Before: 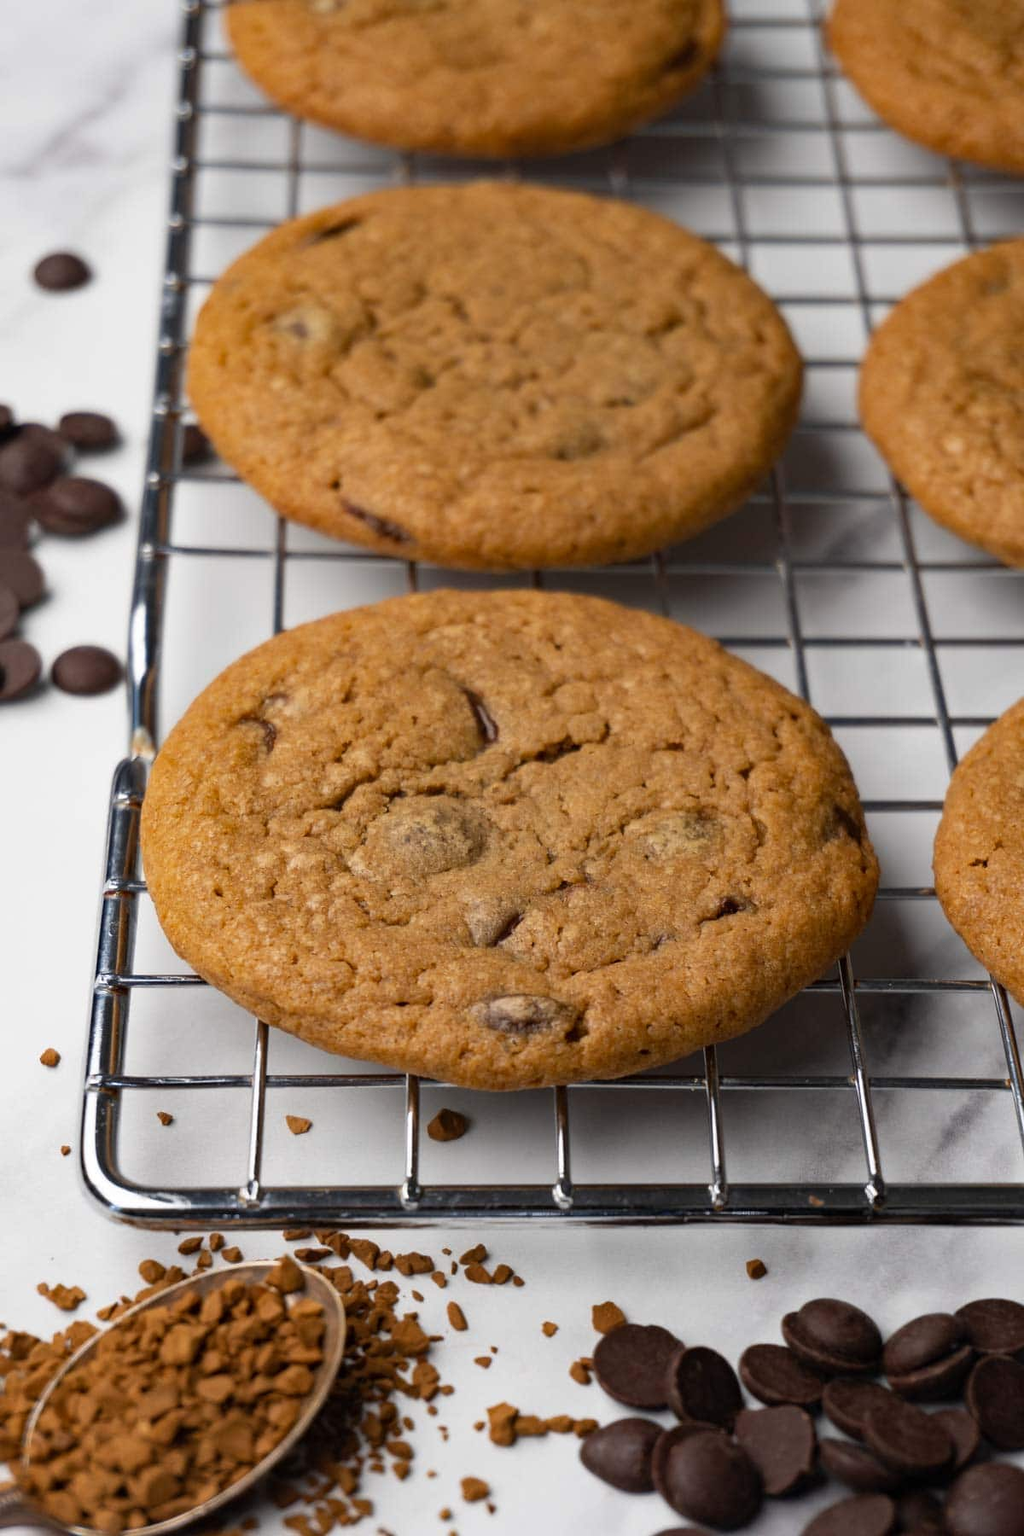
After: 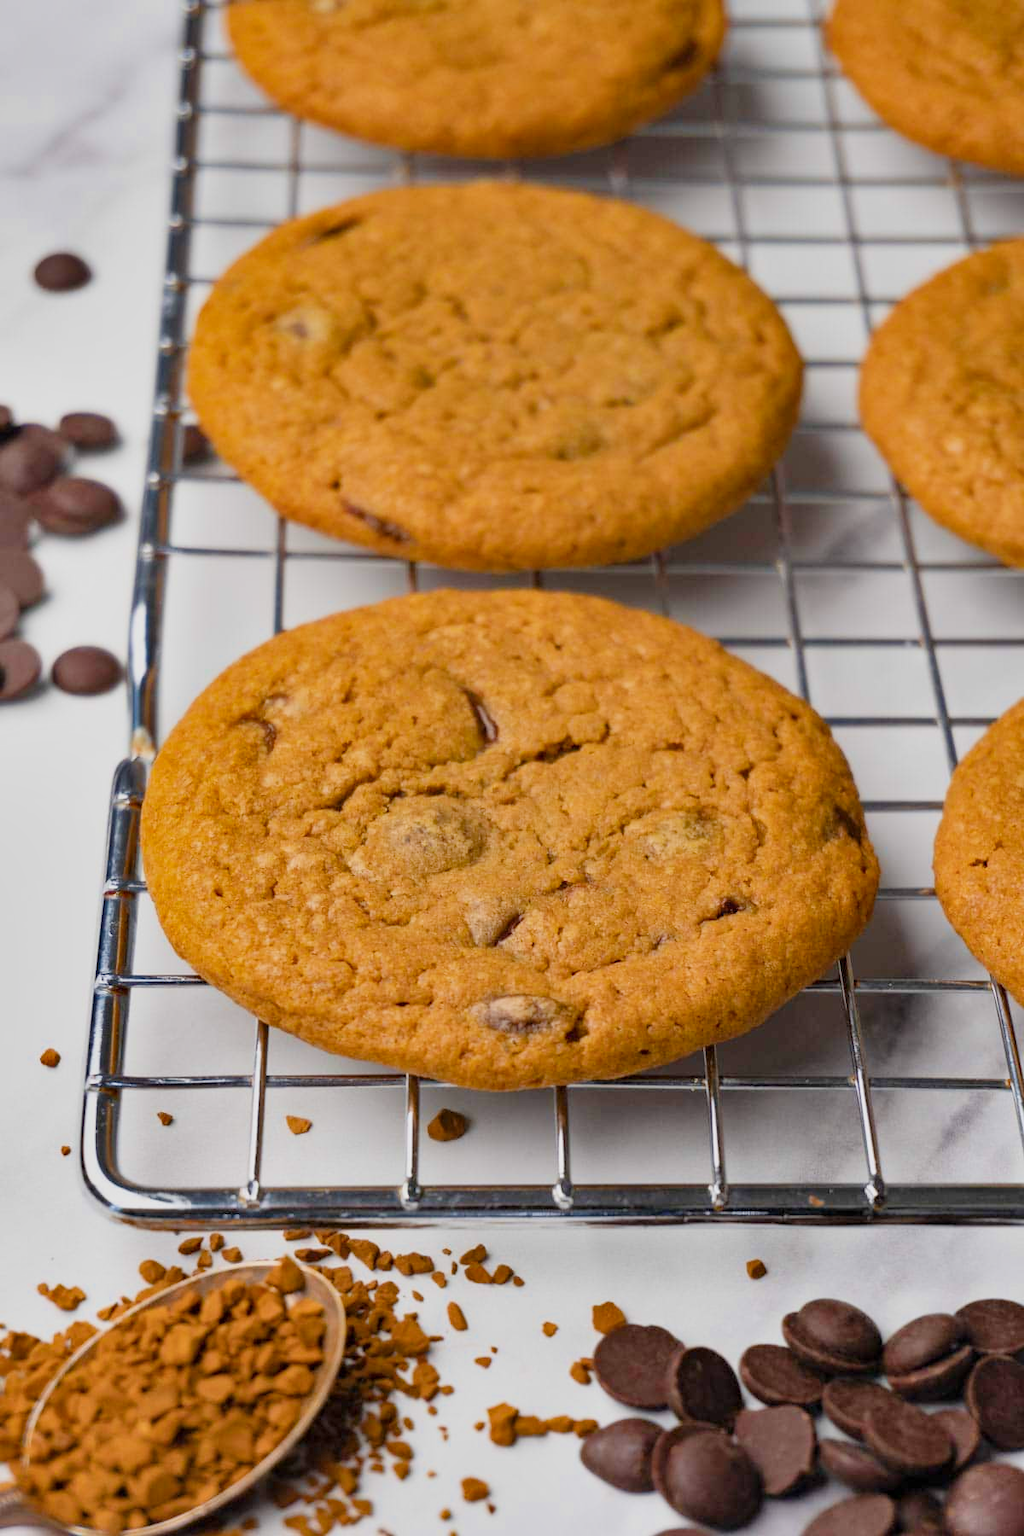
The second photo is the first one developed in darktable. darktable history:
color balance rgb: perceptual saturation grading › global saturation 25.698%, global vibrance 20%
contrast brightness saturation: contrast 0.072
filmic rgb: middle gray luminance 4.35%, black relative exposure -13.07 EV, white relative exposure 5.03 EV, threshold 3.05 EV, target black luminance 0%, hardness 5.18, latitude 59.68%, contrast 0.77, highlights saturation mix 5.96%, shadows ↔ highlights balance 25.48%, enable highlight reconstruction true
exposure: black level correction 0, exposure 1 EV, compensate exposure bias true, compensate highlight preservation false
shadows and highlights: soften with gaussian
